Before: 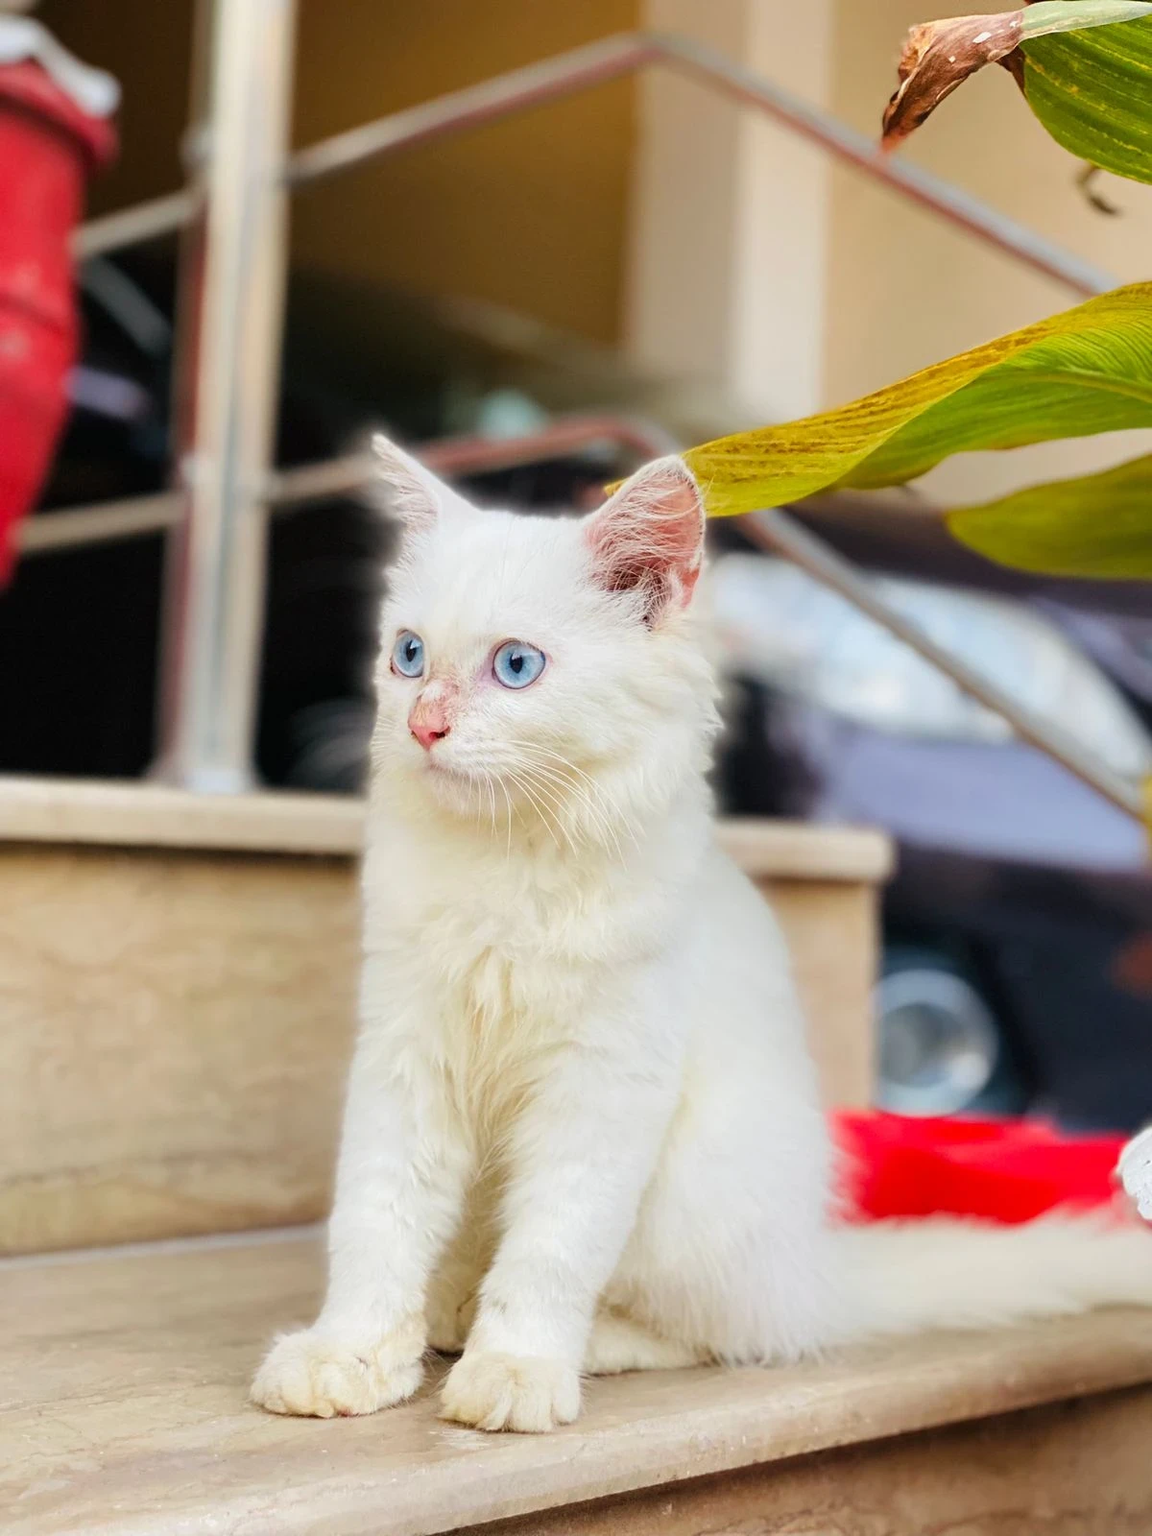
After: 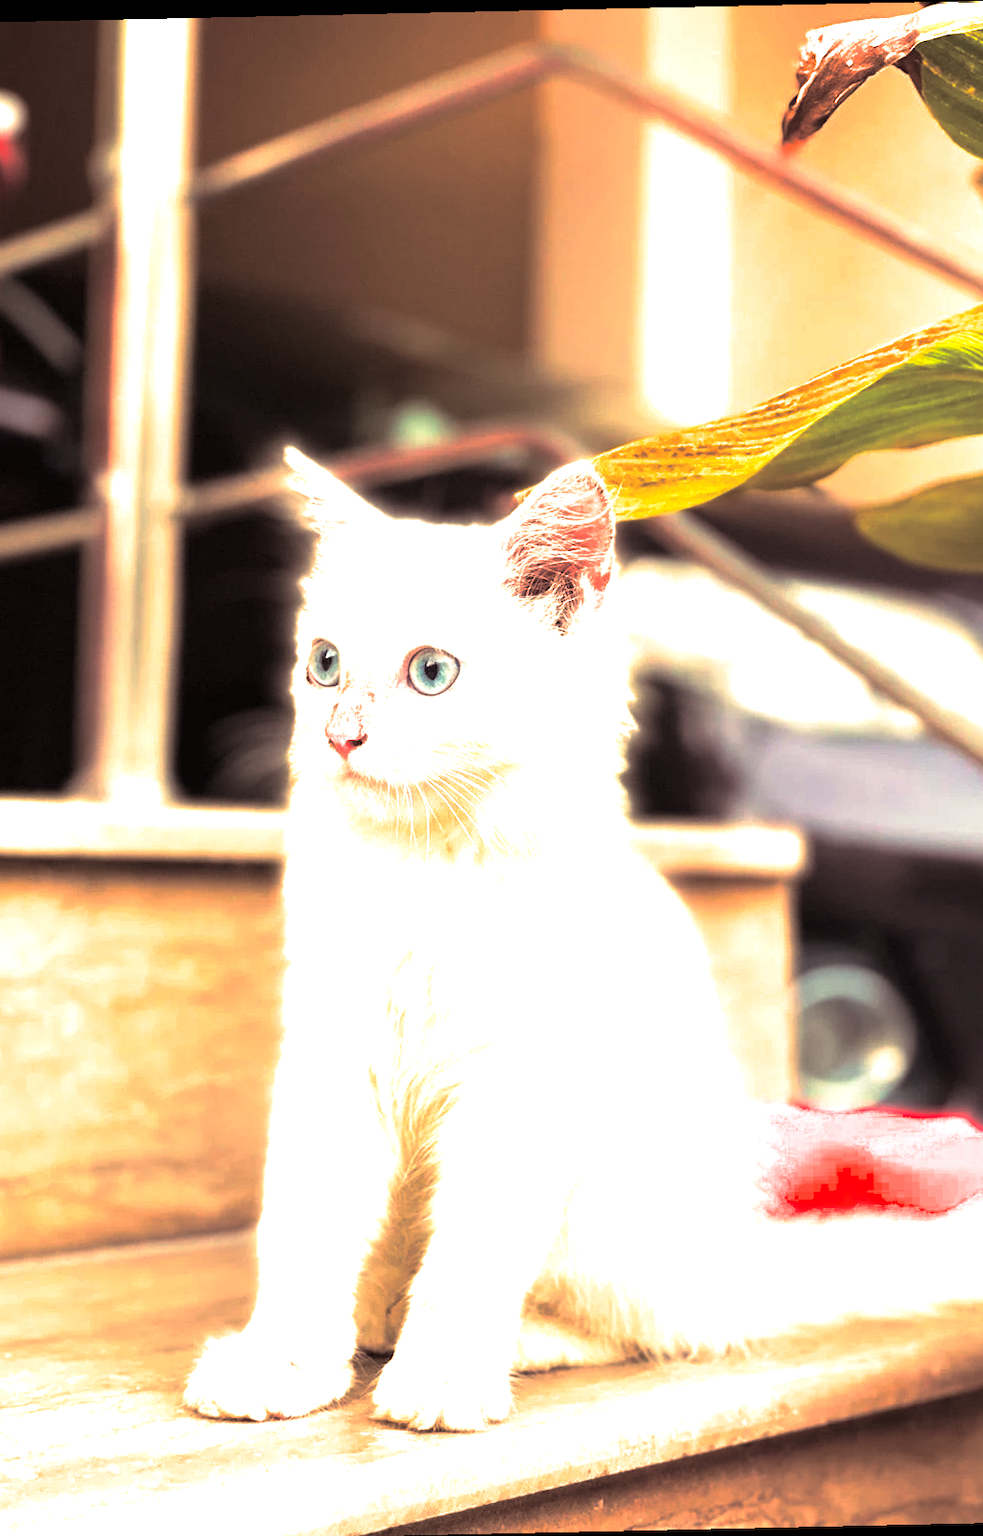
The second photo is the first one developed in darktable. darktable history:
white balance: red 1.123, blue 0.83
base curve: curves: ch0 [(0, 0) (0.595, 0.418) (1, 1)], preserve colors none
color zones: curves: ch1 [(0, 0.469) (0.01, 0.469) (0.12, 0.446) (0.248, 0.469) (0.5, 0.5) (0.748, 0.5) (0.99, 0.469) (1, 0.469)]
split-toning: shadows › saturation 0.24, highlights › hue 54°, highlights › saturation 0.24
crop: left 8.026%, right 7.374%
rotate and perspective: rotation -1.24°, automatic cropping off
exposure: exposure 1 EV, compensate highlight preservation false
